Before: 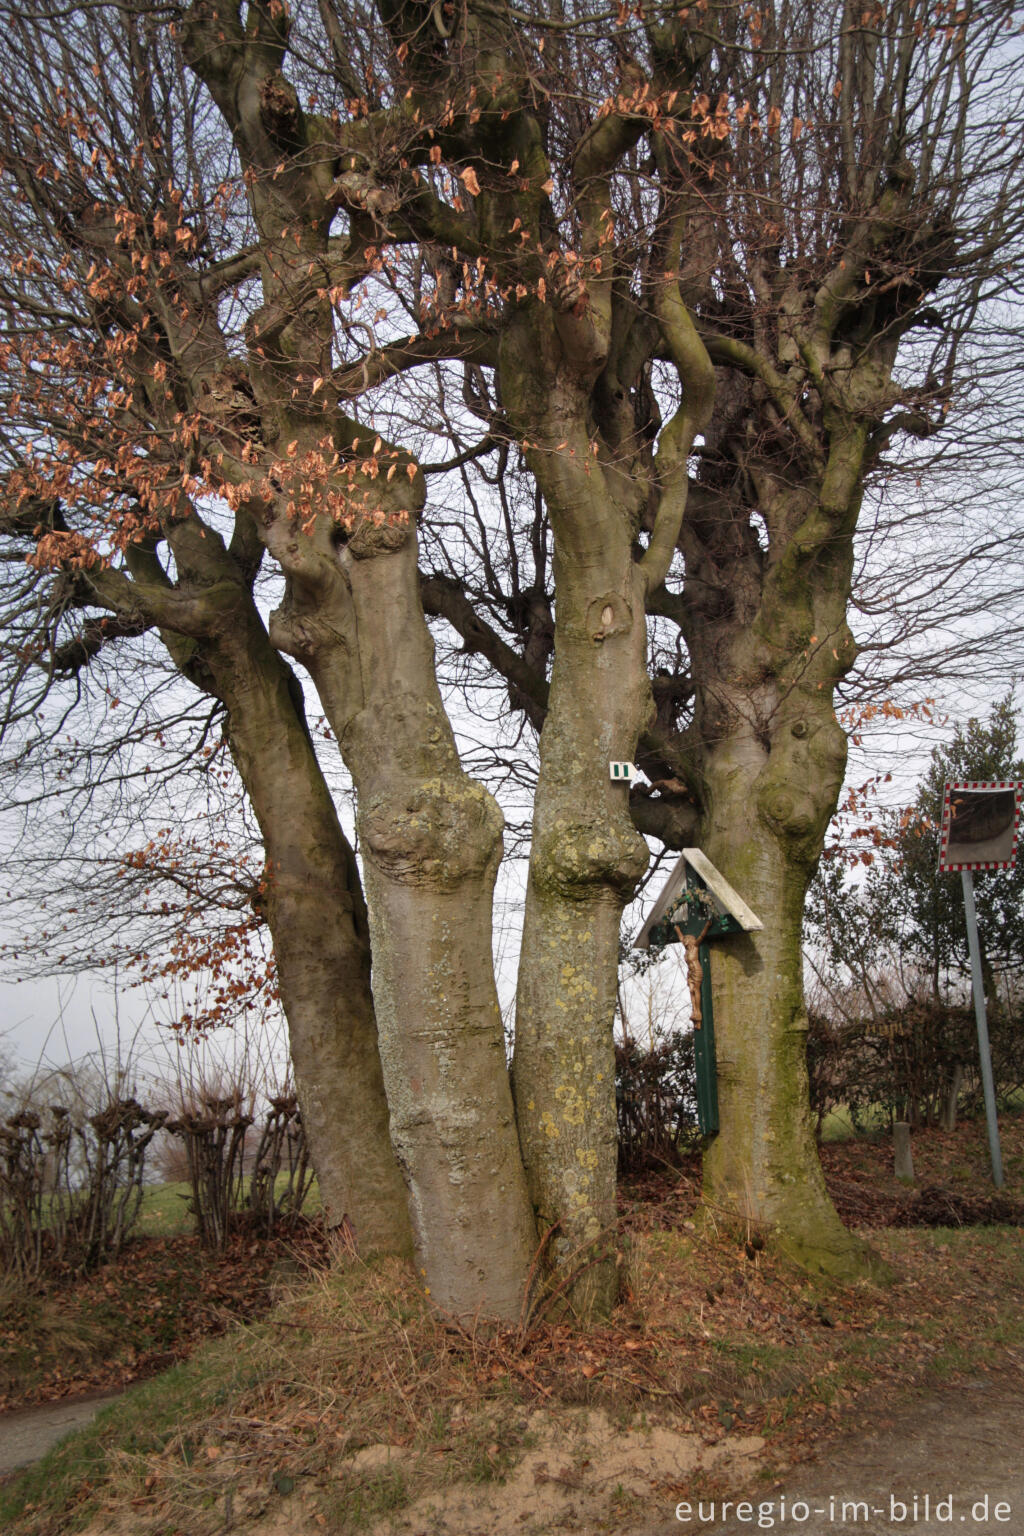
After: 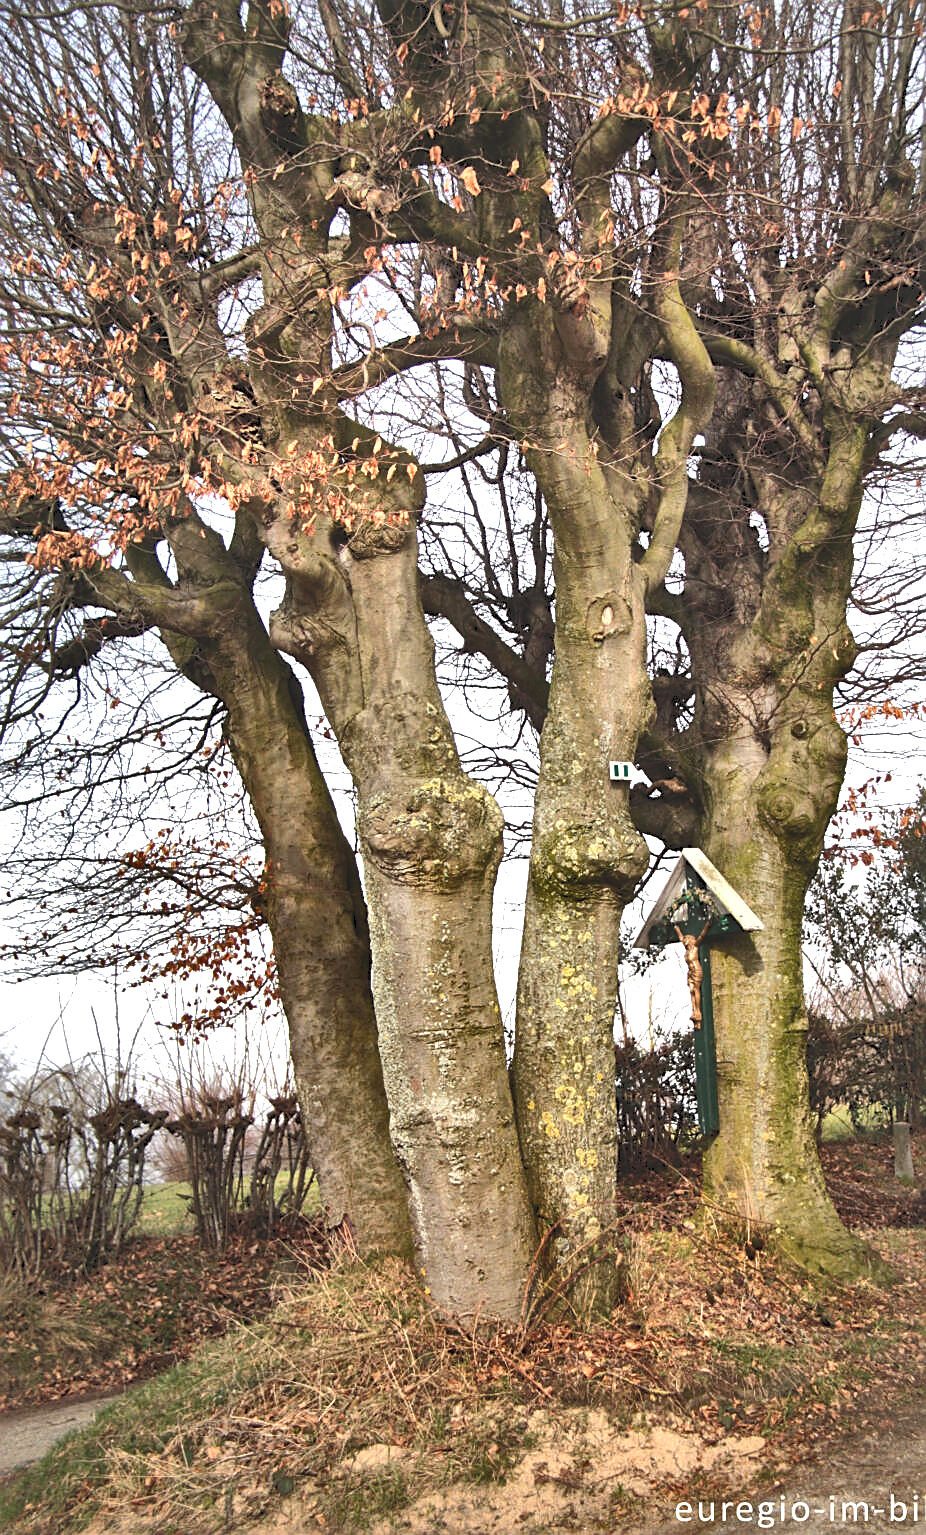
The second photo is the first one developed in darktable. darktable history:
sharpen: on, module defaults
shadows and highlights: white point adjustment -3.82, highlights -63.64, soften with gaussian
exposure: black level correction 0, exposure 0.6 EV, compensate highlight preservation false
crop: right 9.485%, bottom 0.039%
tone equalizer: -8 EV -0.715 EV, -7 EV -0.714 EV, -6 EV -0.587 EV, -5 EV -0.404 EV, -3 EV 0.376 EV, -2 EV 0.6 EV, -1 EV 0.691 EV, +0 EV 0.776 EV, edges refinement/feathering 500, mask exposure compensation -1.57 EV, preserve details no
local contrast: mode bilateral grid, contrast 19, coarseness 49, detail 171%, midtone range 0.2
tone curve: curves: ch0 [(0, 0) (0.003, 0.238) (0.011, 0.238) (0.025, 0.242) (0.044, 0.256) (0.069, 0.277) (0.1, 0.294) (0.136, 0.315) (0.177, 0.345) (0.224, 0.379) (0.277, 0.419) (0.335, 0.463) (0.399, 0.511) (0.468, 0.566) (0.543, 0.627) (0.623, 0.687) (0.709, 0.75) (0.801, 0.824) (0.898, 0.89) (1, 1)], color space Lab, independent channels, preserve colors none
